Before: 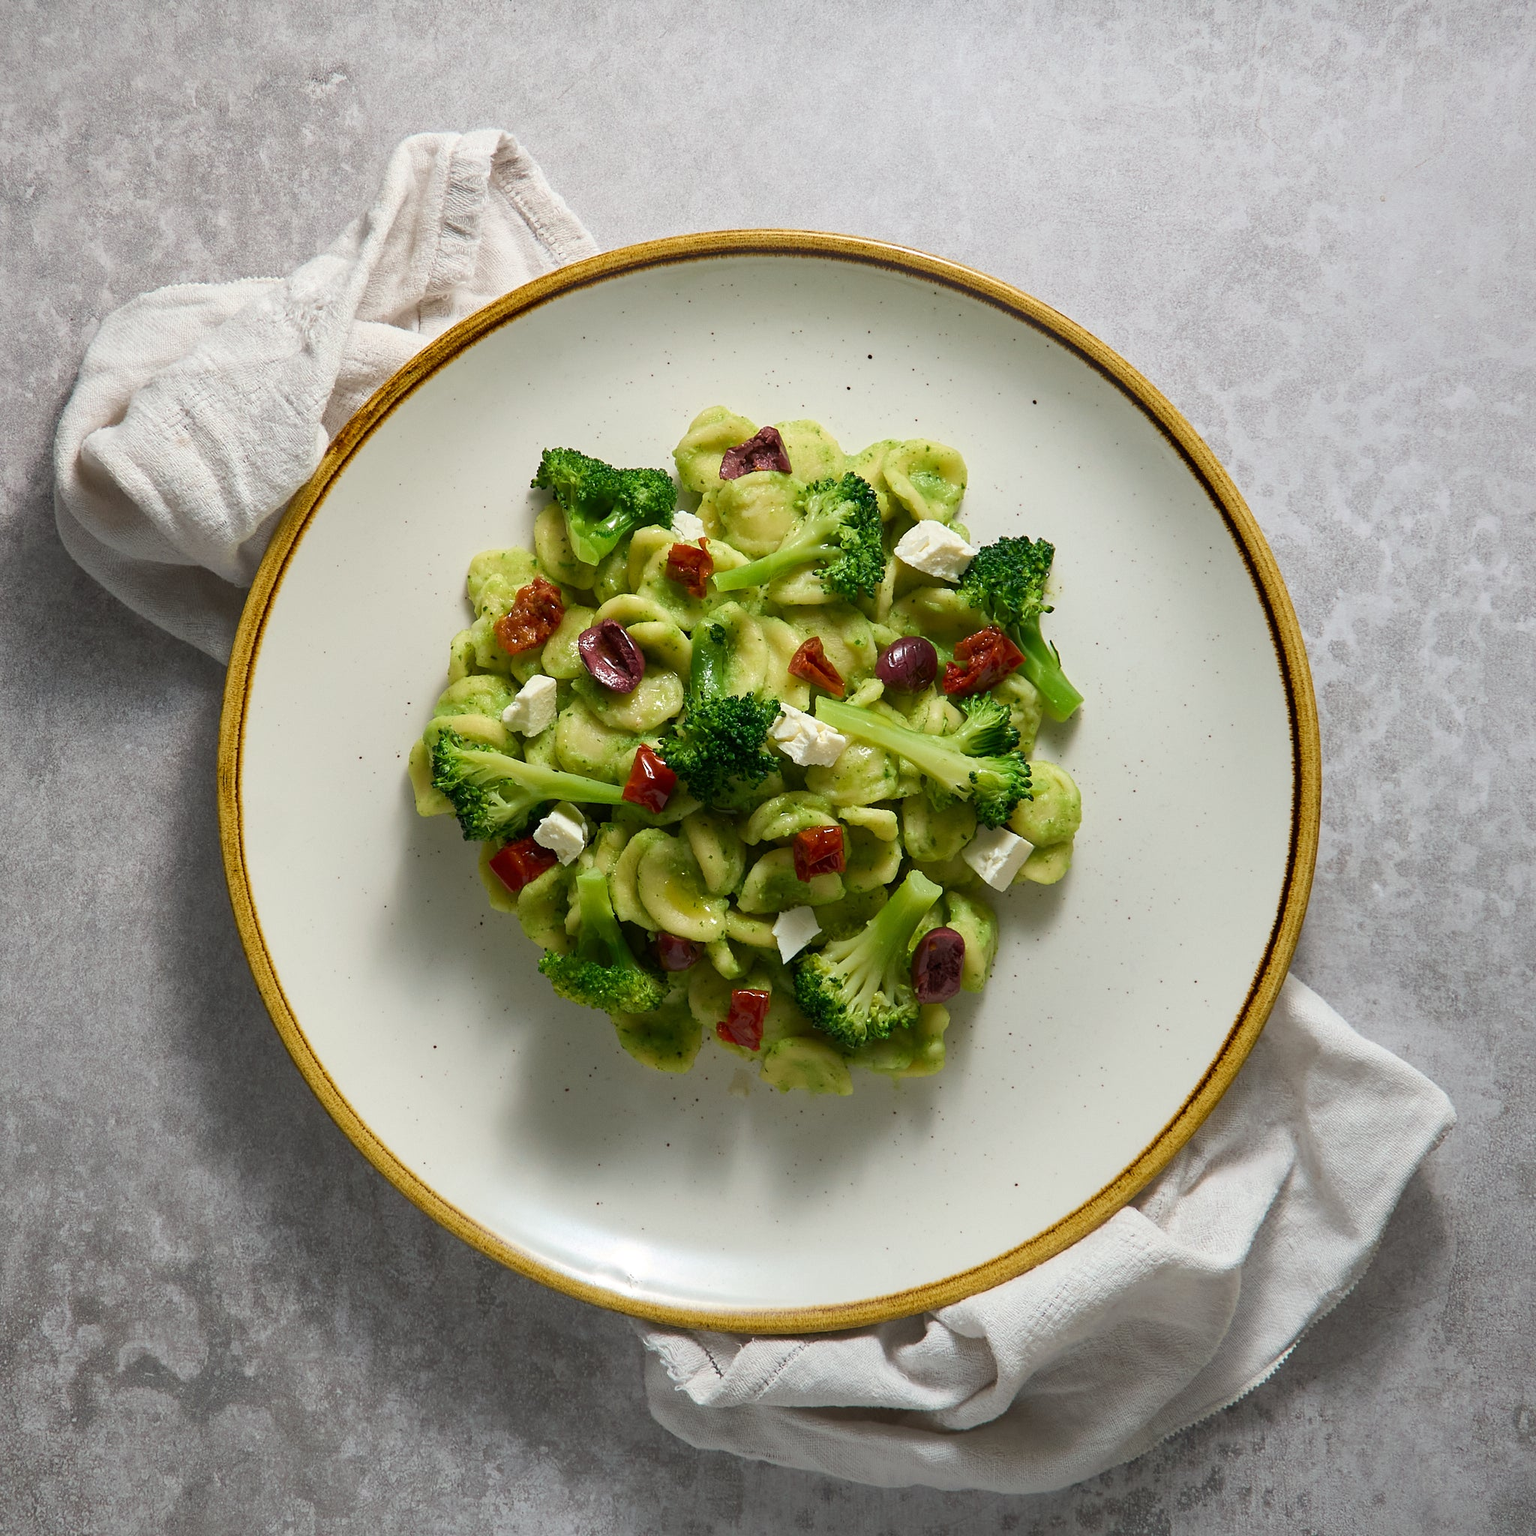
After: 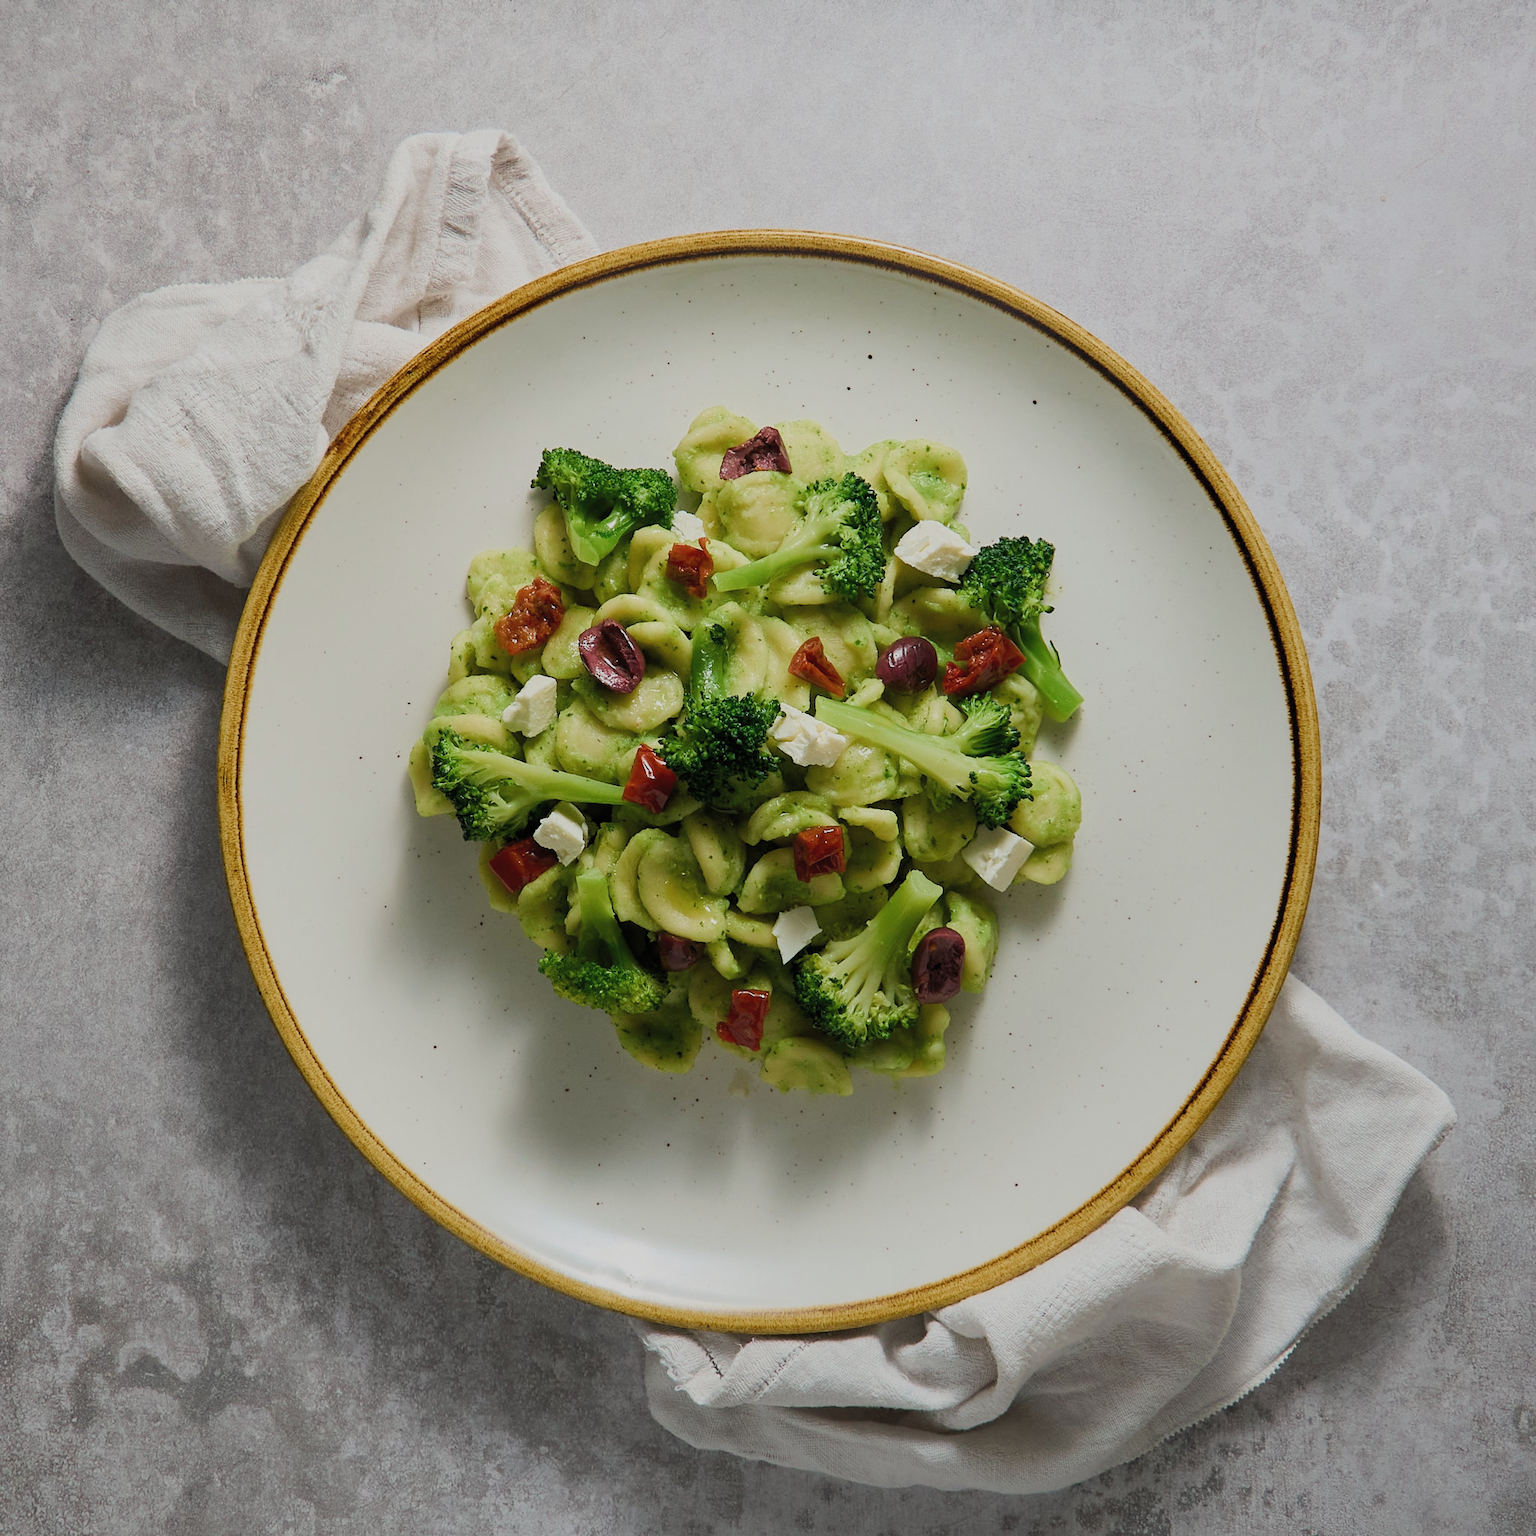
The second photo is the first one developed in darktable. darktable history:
filmic rgb: black relative exposure -8.03 EV, white relative exposure 3.99 EV, hardness 4.18, contrast 0.996, color science v5 (2021), contrast in shadows safe, contrast in highlights safe
